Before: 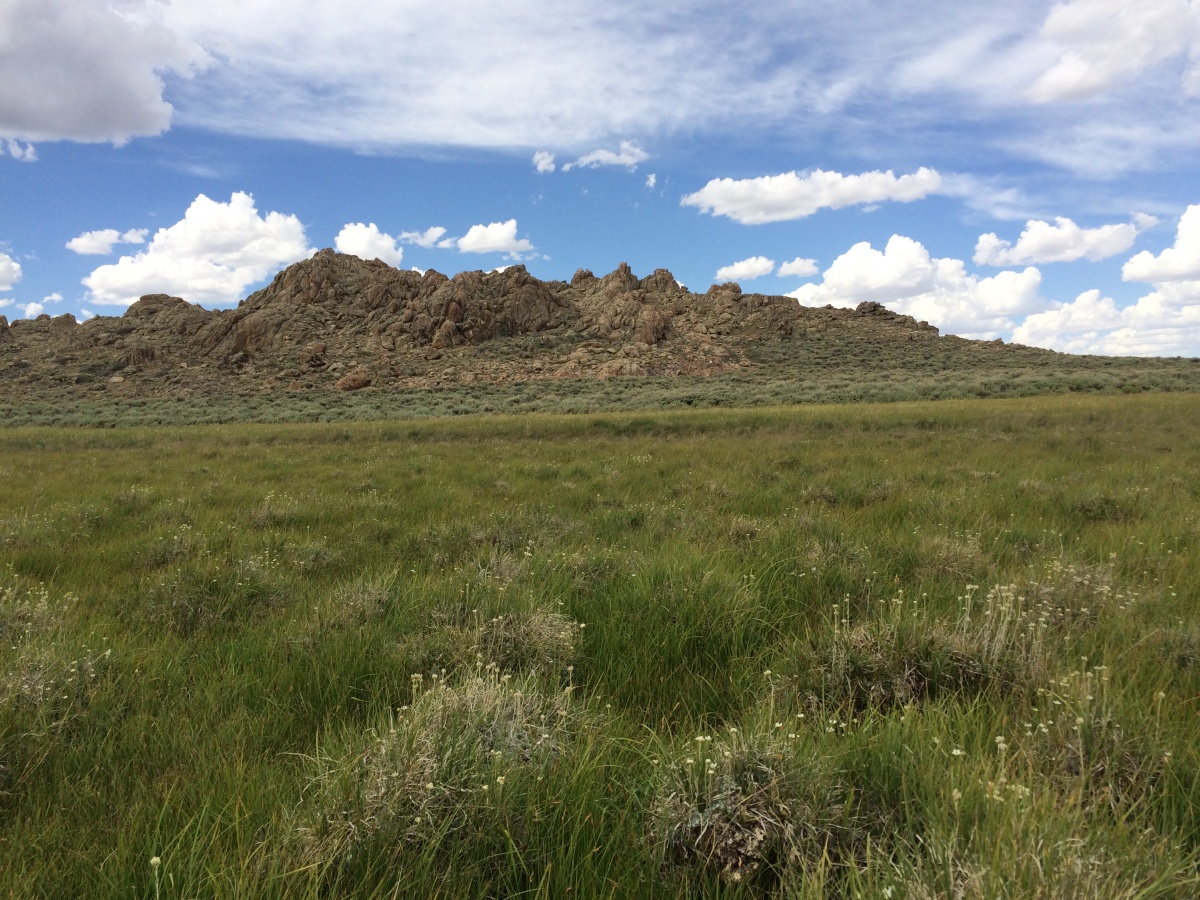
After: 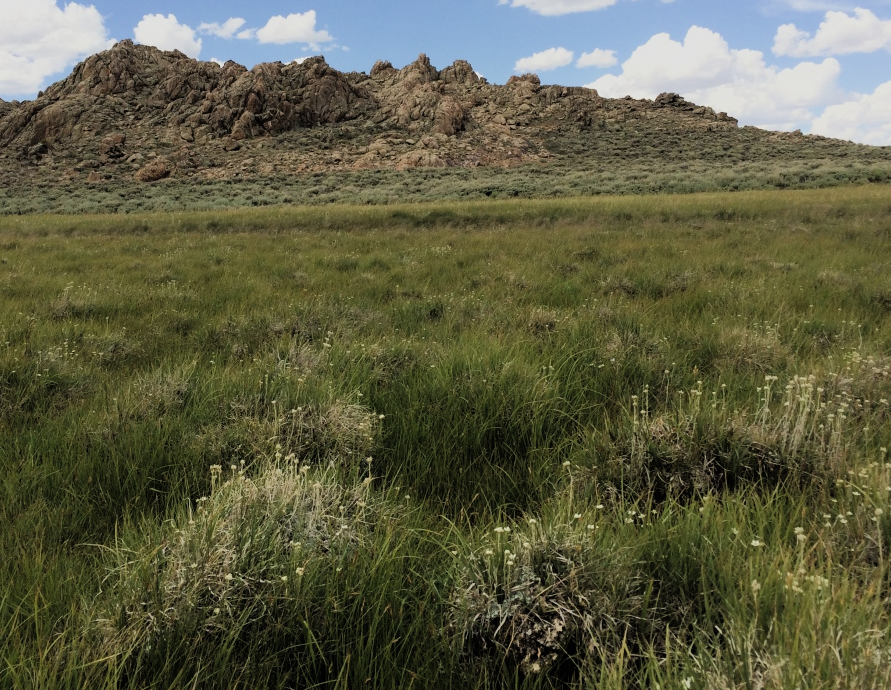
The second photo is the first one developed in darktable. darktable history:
filmic rgb: black relative exposure -6.97 EV, white relative exposure 5.59 EV, hardness 2.86, add noise in highlights 0.1, color science v4 (2020), type of noise poissonian
tone equalizer: -8 EV -0.721 EV, -7 EV -0.705 EV, -6 EV -0.565 EV, -5 EV -0.383 EV, -3 EV 0.366 EV, -2 EV 0.6 EV, -1 EV 0.679 EV, +0 EV 0.745 EV, edges refinement/feathering 500, mask exposure compensation -1.57 EV, preserve details guided filter
crop: left 16.82%, top 23.274%, right 8.912%
